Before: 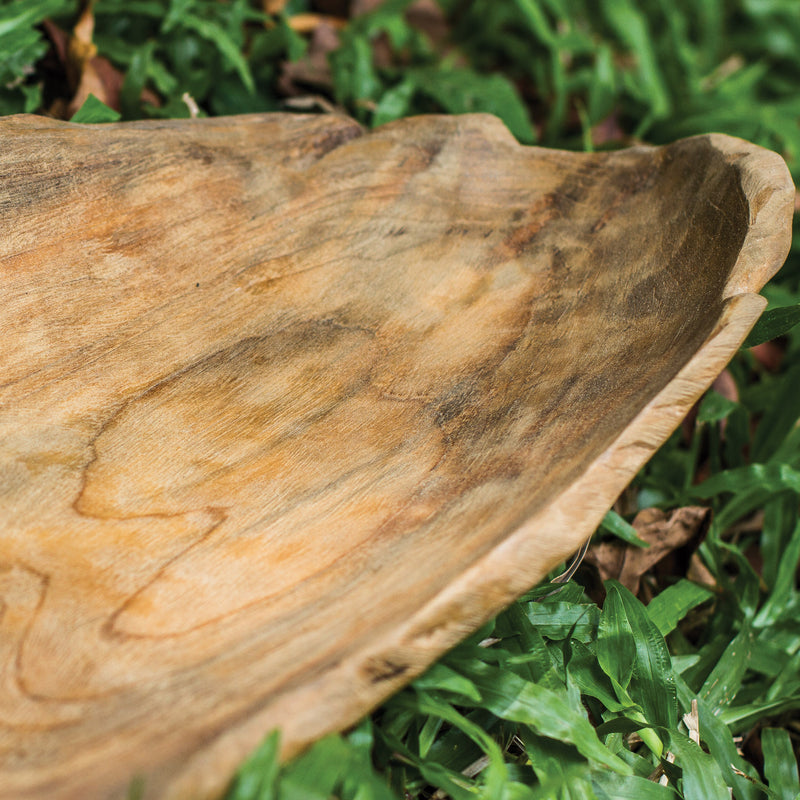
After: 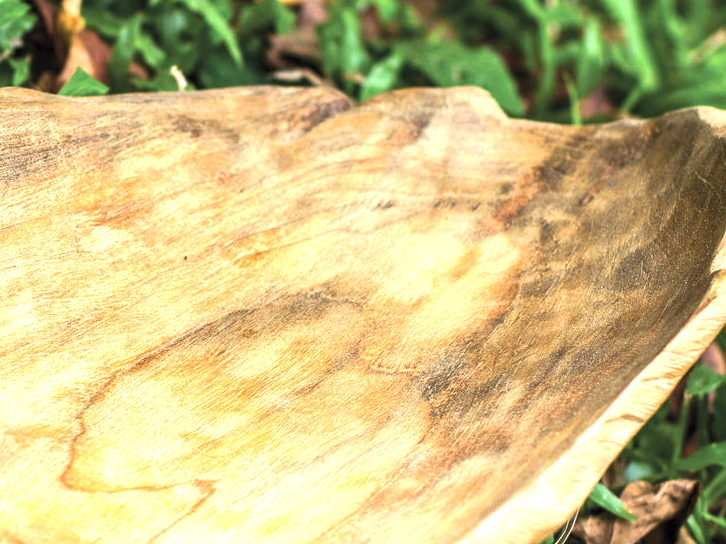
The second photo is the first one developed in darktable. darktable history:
crop: left 1.61%, top 3.437%, right 7.573%, bottom 28.499%
exposure: black level correction 0, exposure 1.198 EV, compensate highlight preservation false
